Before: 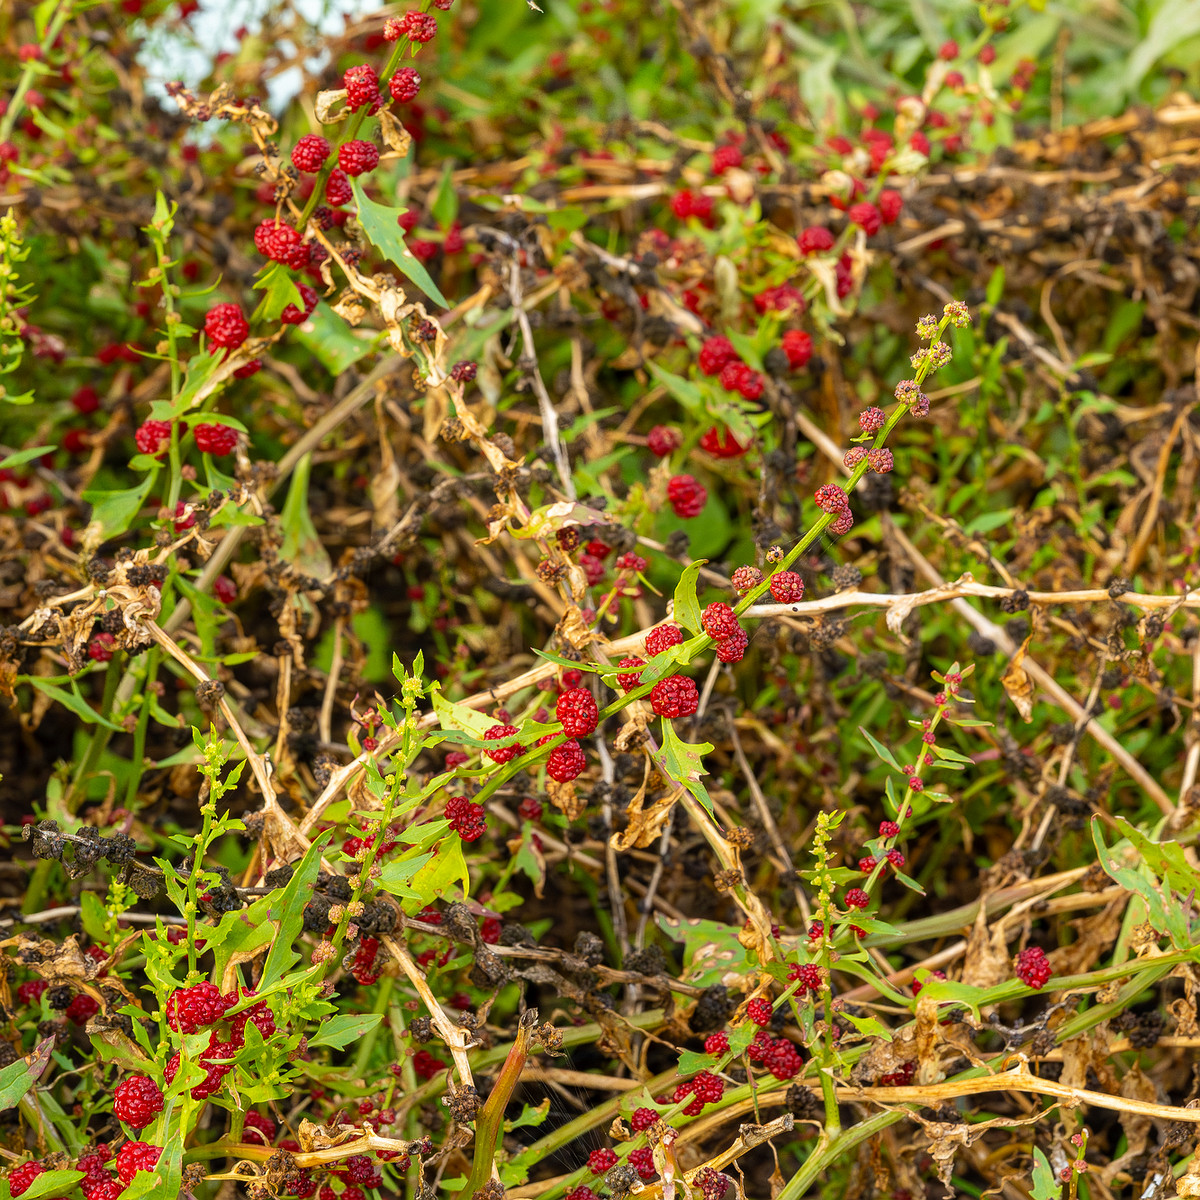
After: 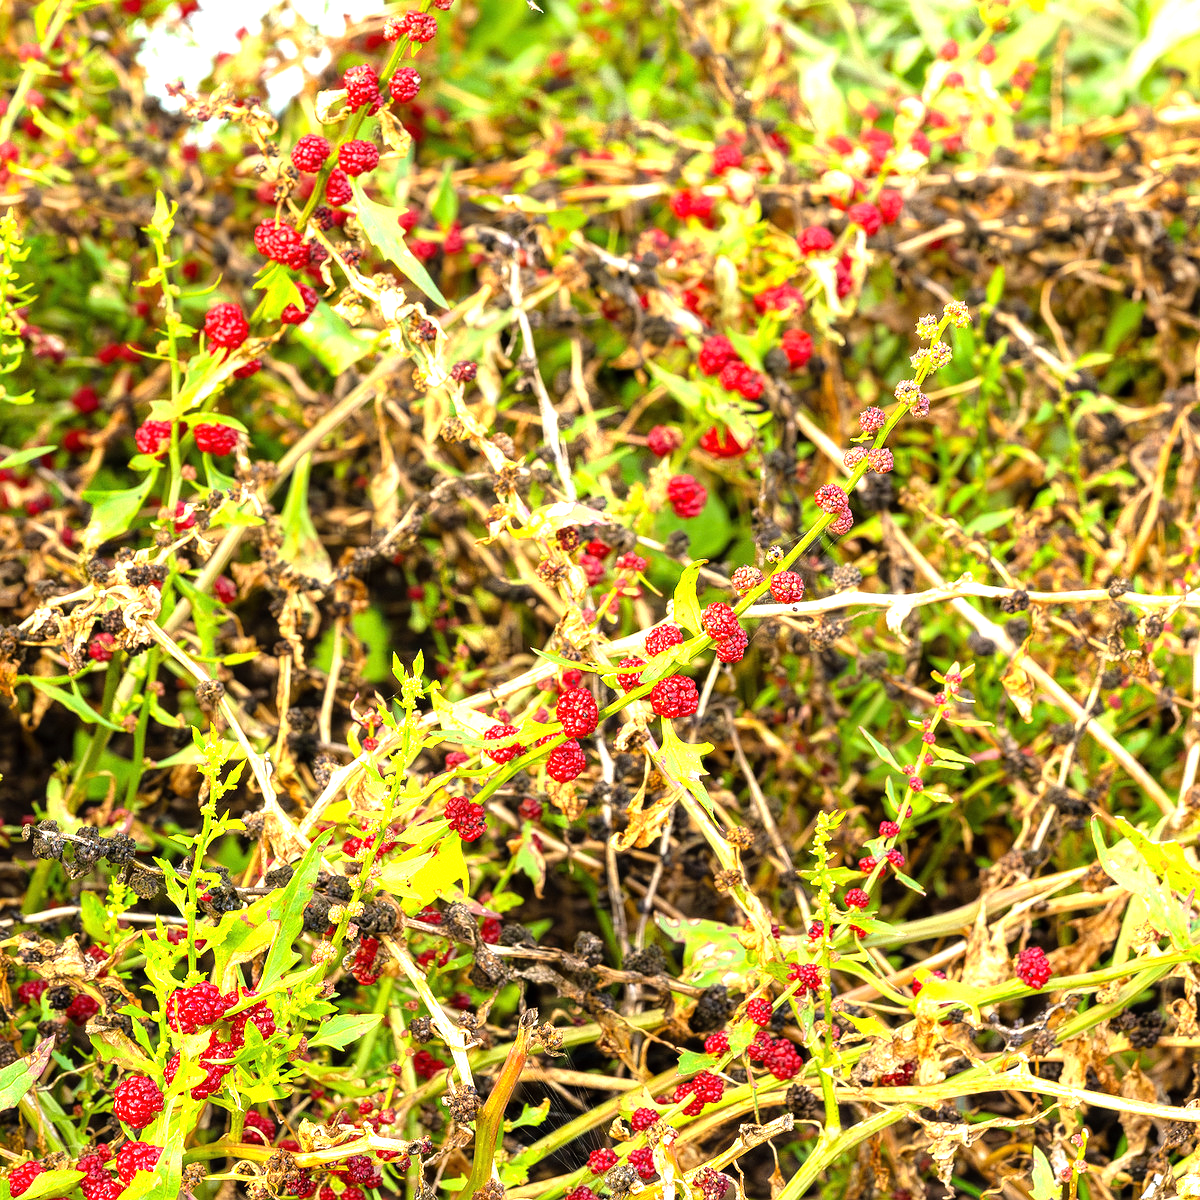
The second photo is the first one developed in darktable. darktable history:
exposure: black level correction 0, exposure 0.694 EV, compensate exposure bias true, compensate highlight preservation false
tone equalizer: -8 EV -0.756 EV, -7 EV -0.701 EV, -6 EV -0.626 EV, -5 EV -0.416 EV, -3 EV 0.37 EV, -2 EV 0.6 EV, -1 EV 0.681 EV, +0 EV 0.767 EV, mask exposure compensation -0.513 EV
